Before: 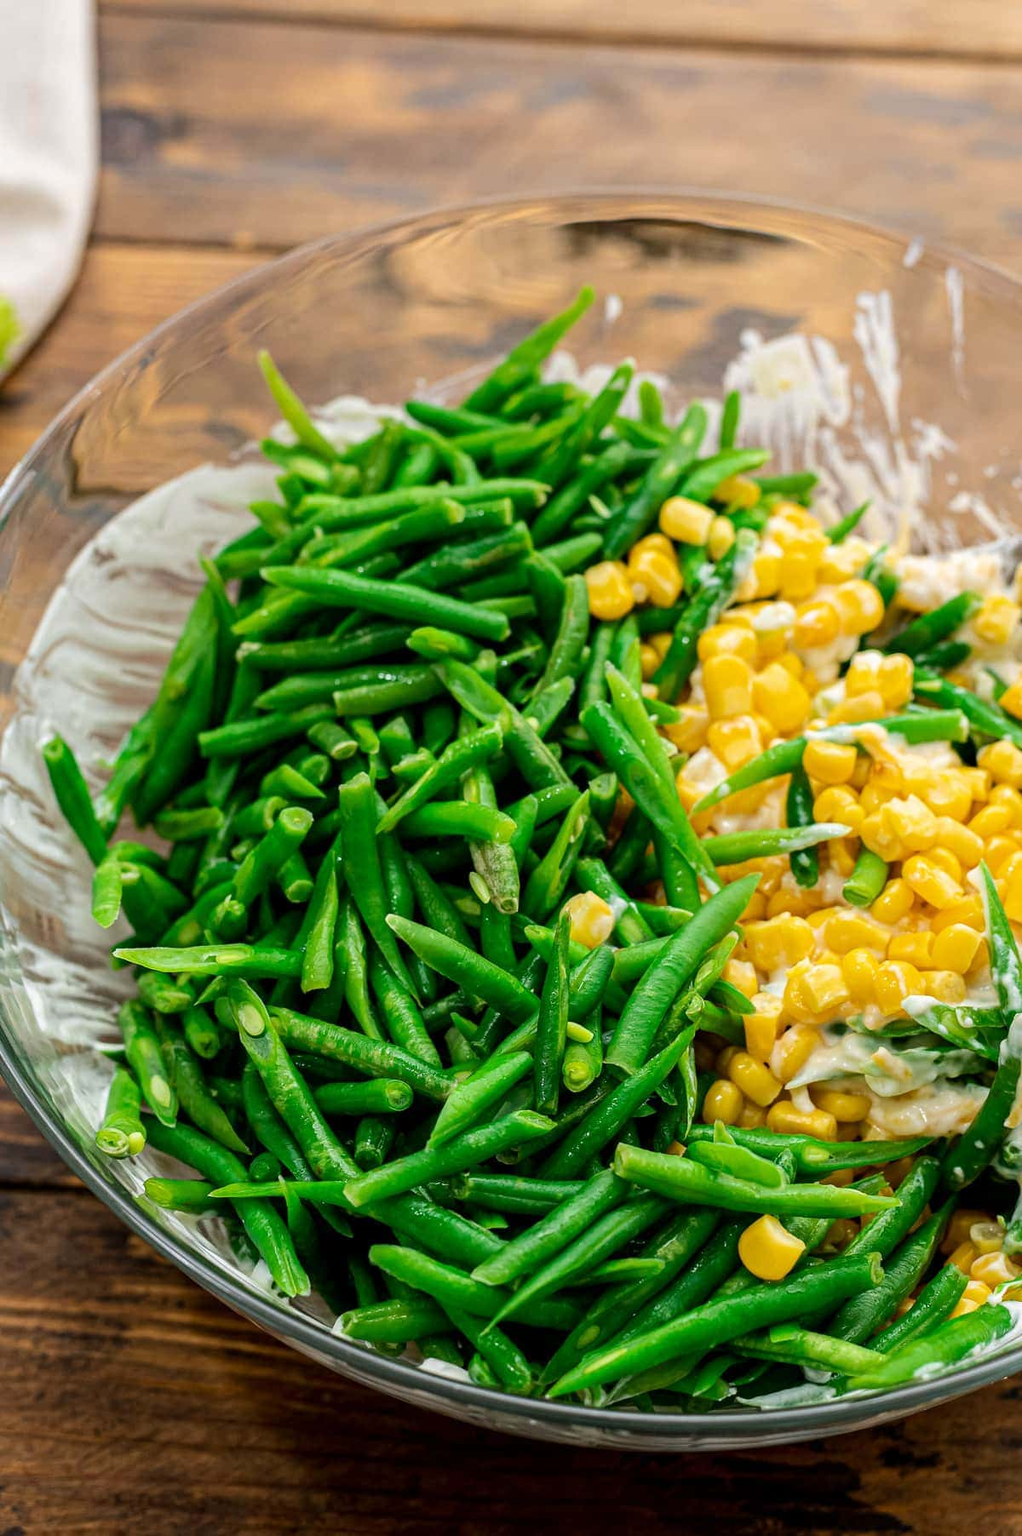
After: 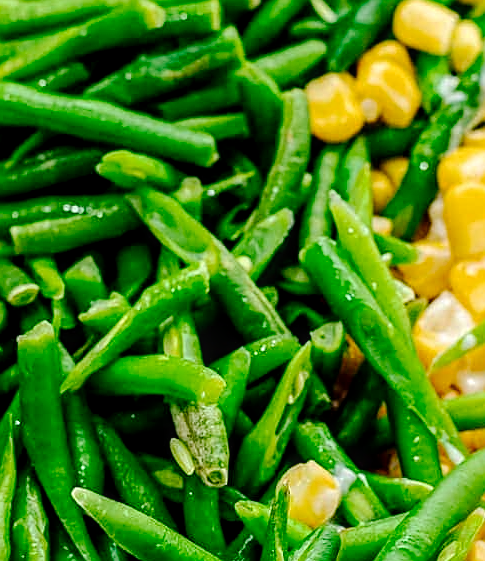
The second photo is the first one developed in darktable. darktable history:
crop: left 31.808%, top 32.522%, right 27.709%, bottom 36.33%
local contrast: on, module defaults
tone curve: curves: ch0 [(0.003, 0) (0.066, 0.017) (0.163, 0.09) (0.264, 0.238) (0.395, 0.421) (0.517, 0.575) (0.633, 0.687) (0.791, 0.814) (1, 1)]; ch1 [(0, 0) (0.149, 0.17) (0.327, 0.339) (0.39, 0.403) (0.456, 0.463) (0.501, 0.502) (0.512, 0.507) (0.53, 0.533) (0.575, 0.592) (0.671, 0.655) (0.729, 0.679) (1, 1)]; ch2 [(0, 0) (0.337, 0.382) (0.464, 0.47) (0.501, 0.502) (0.527, 0.532) (0.563, 0.555) (0.615, 0.61) (0.663, 0.68) (1, 1)], preserve colors none
sharpen: on, module defaults
